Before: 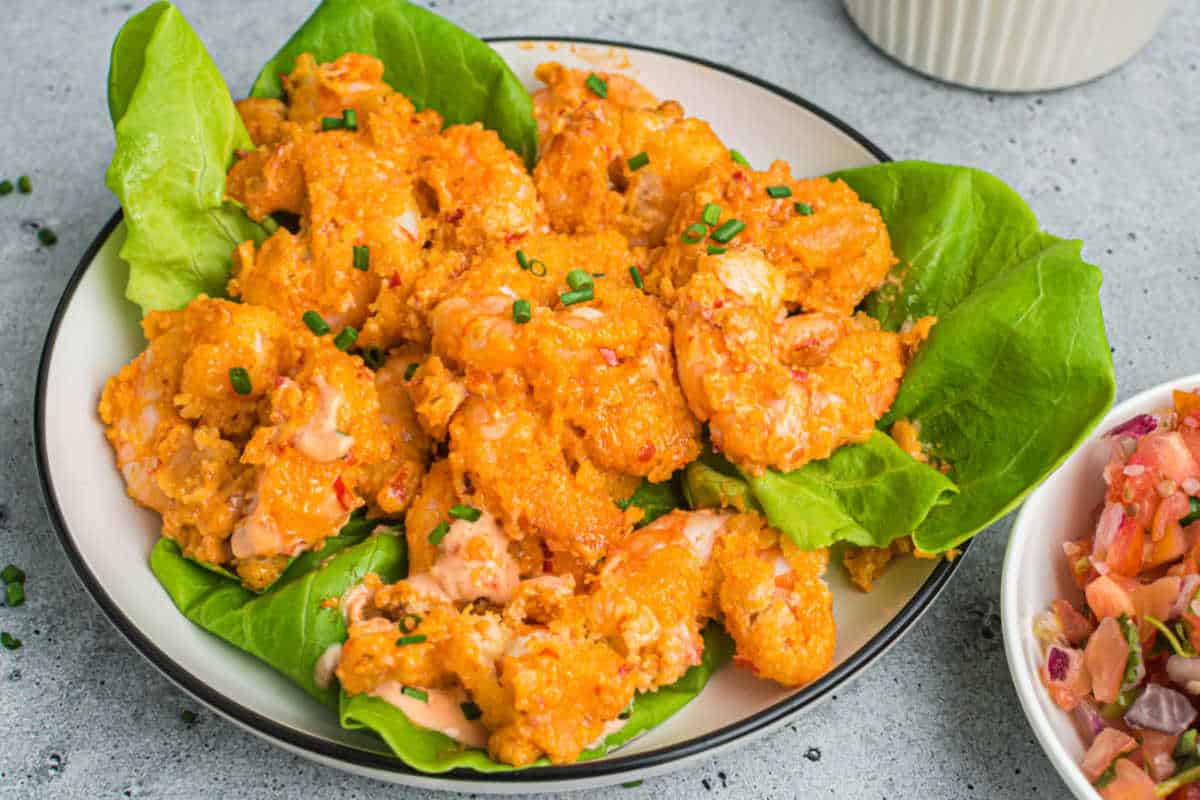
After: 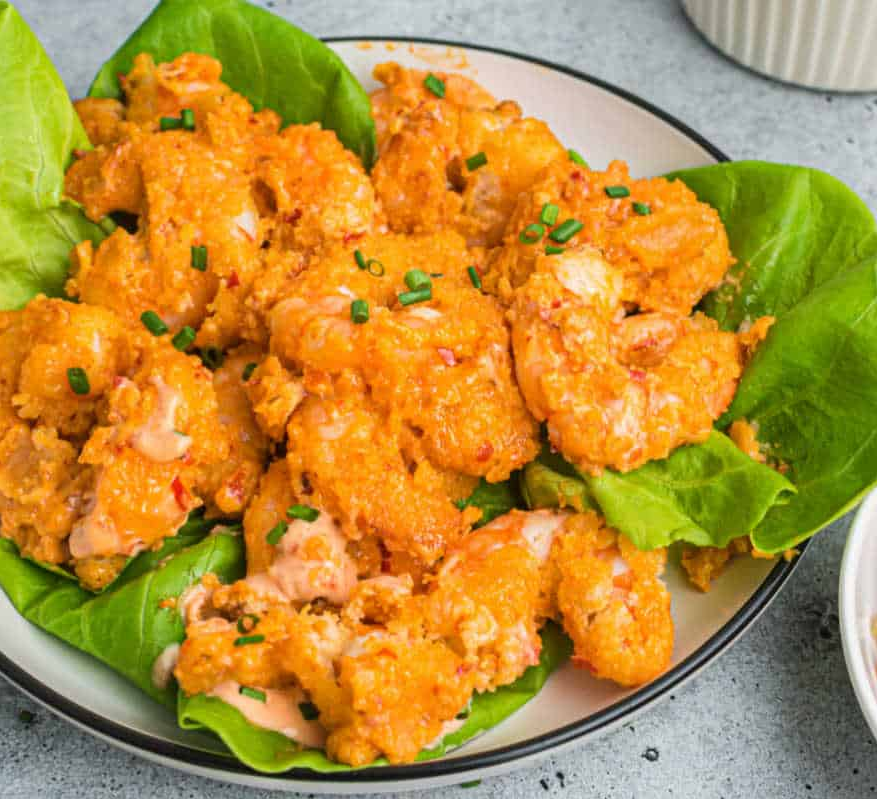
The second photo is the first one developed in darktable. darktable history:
crop: left 13.57%, top 0%, right 13.31%
